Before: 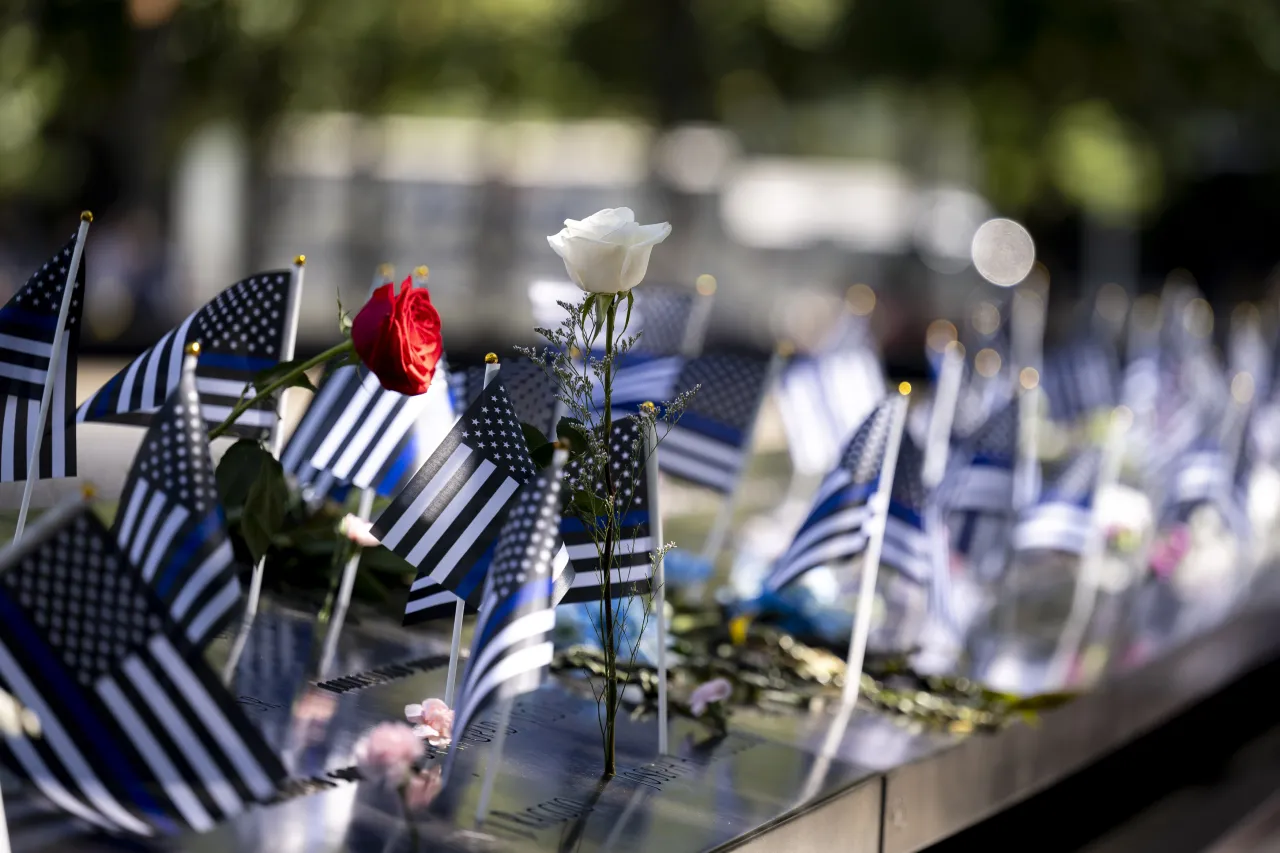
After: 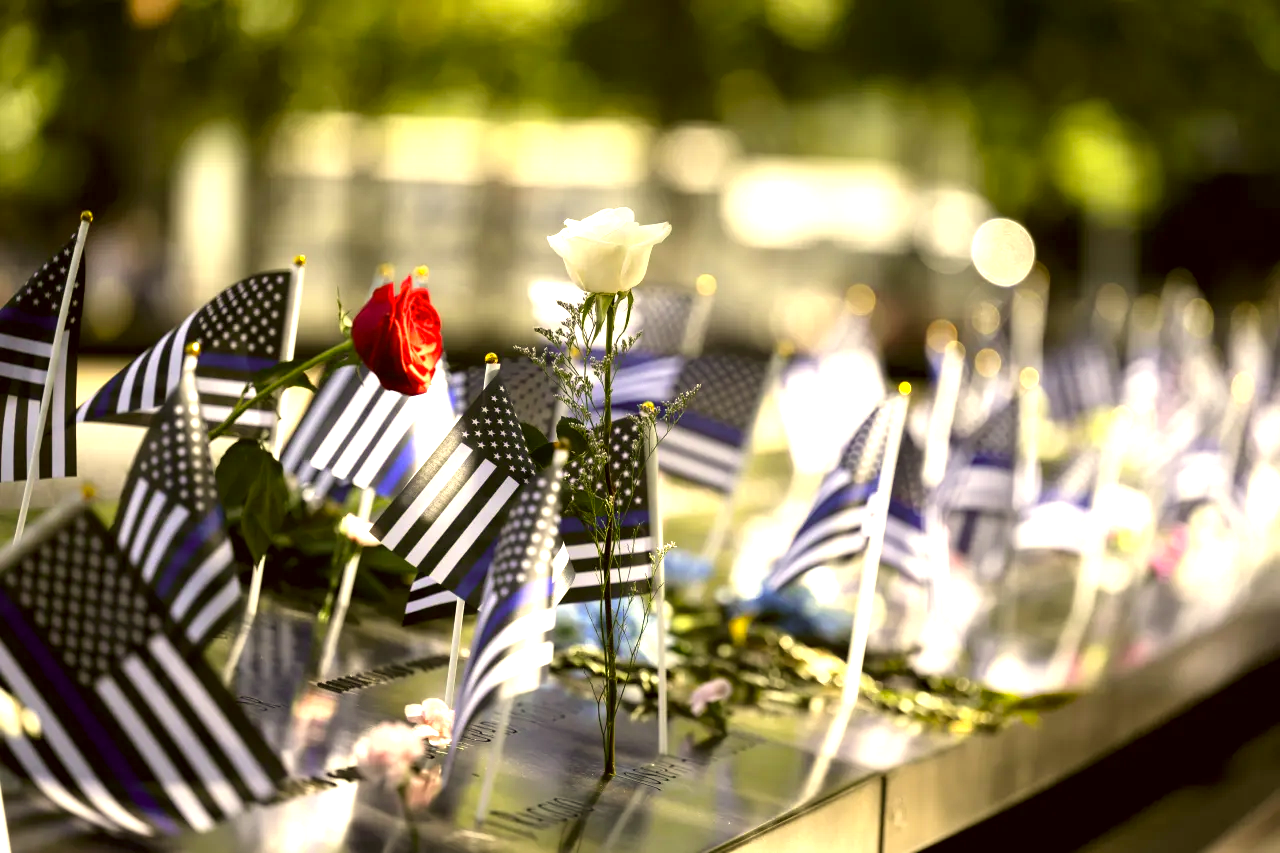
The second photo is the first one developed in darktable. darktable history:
color correction: highlights a* 0.176, highlights b* 29.74, shadows a* -0.173, shadows b* 21.08
exposure: exposure 1.149 EV, compensate exposure bias true, compensate highlight preservation false
